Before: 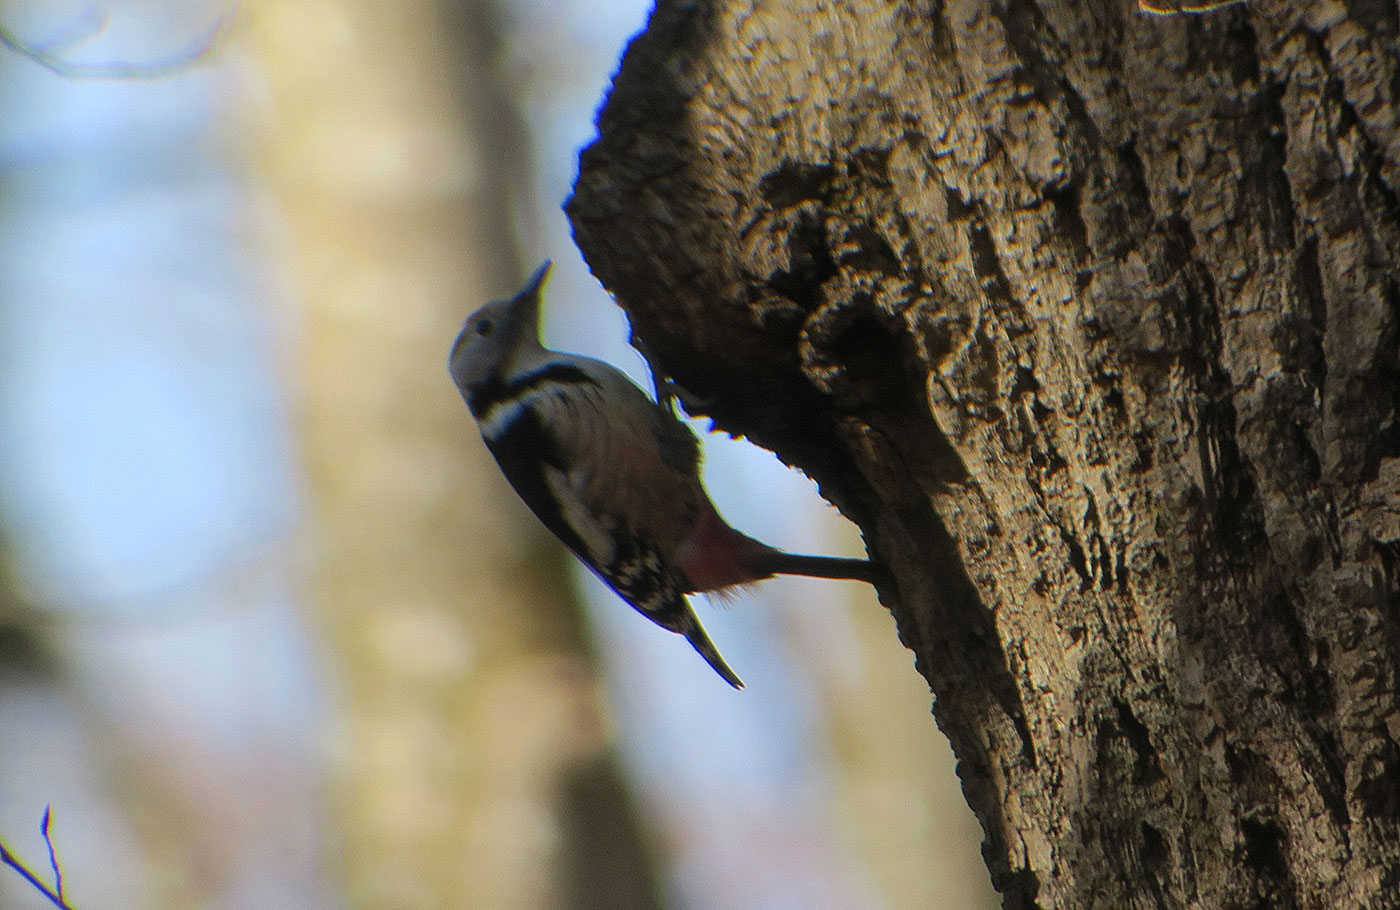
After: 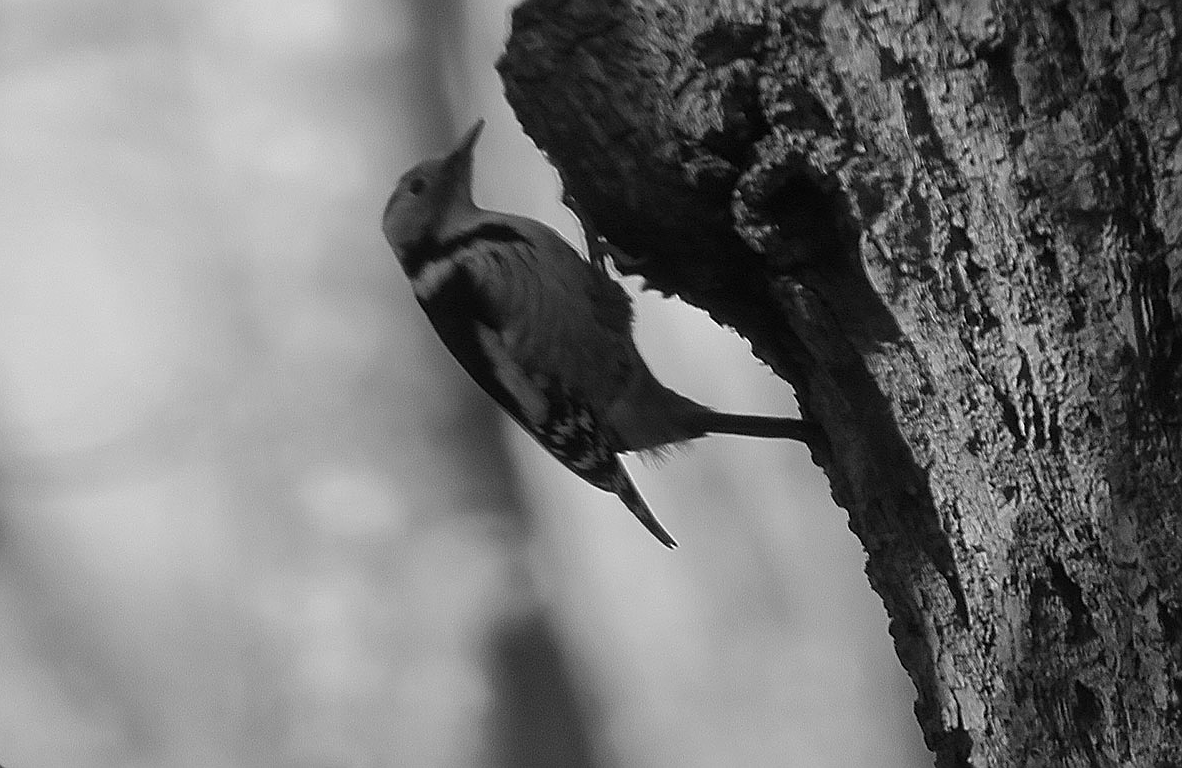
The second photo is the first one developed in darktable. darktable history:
sharpen: on, module defaults
monochrome: a -35.87, b 49.73, size 1.7
crop and rotate: left 4.842%, top 15.51%, right 10.668%
